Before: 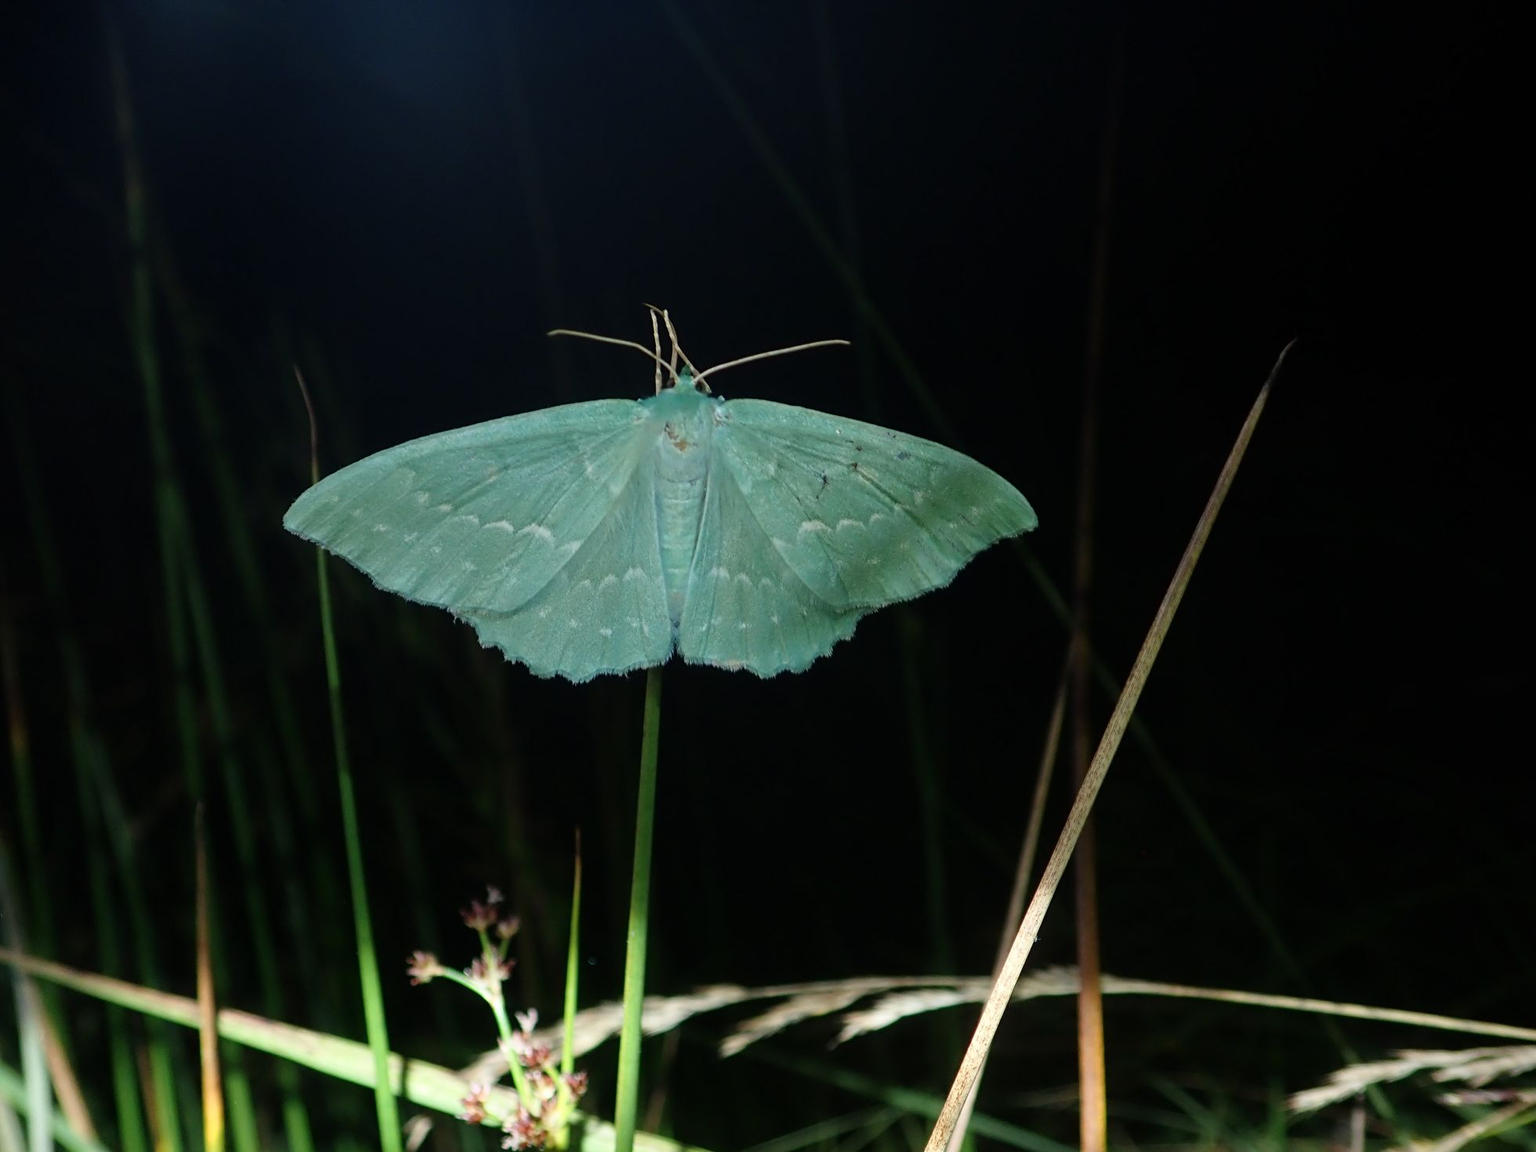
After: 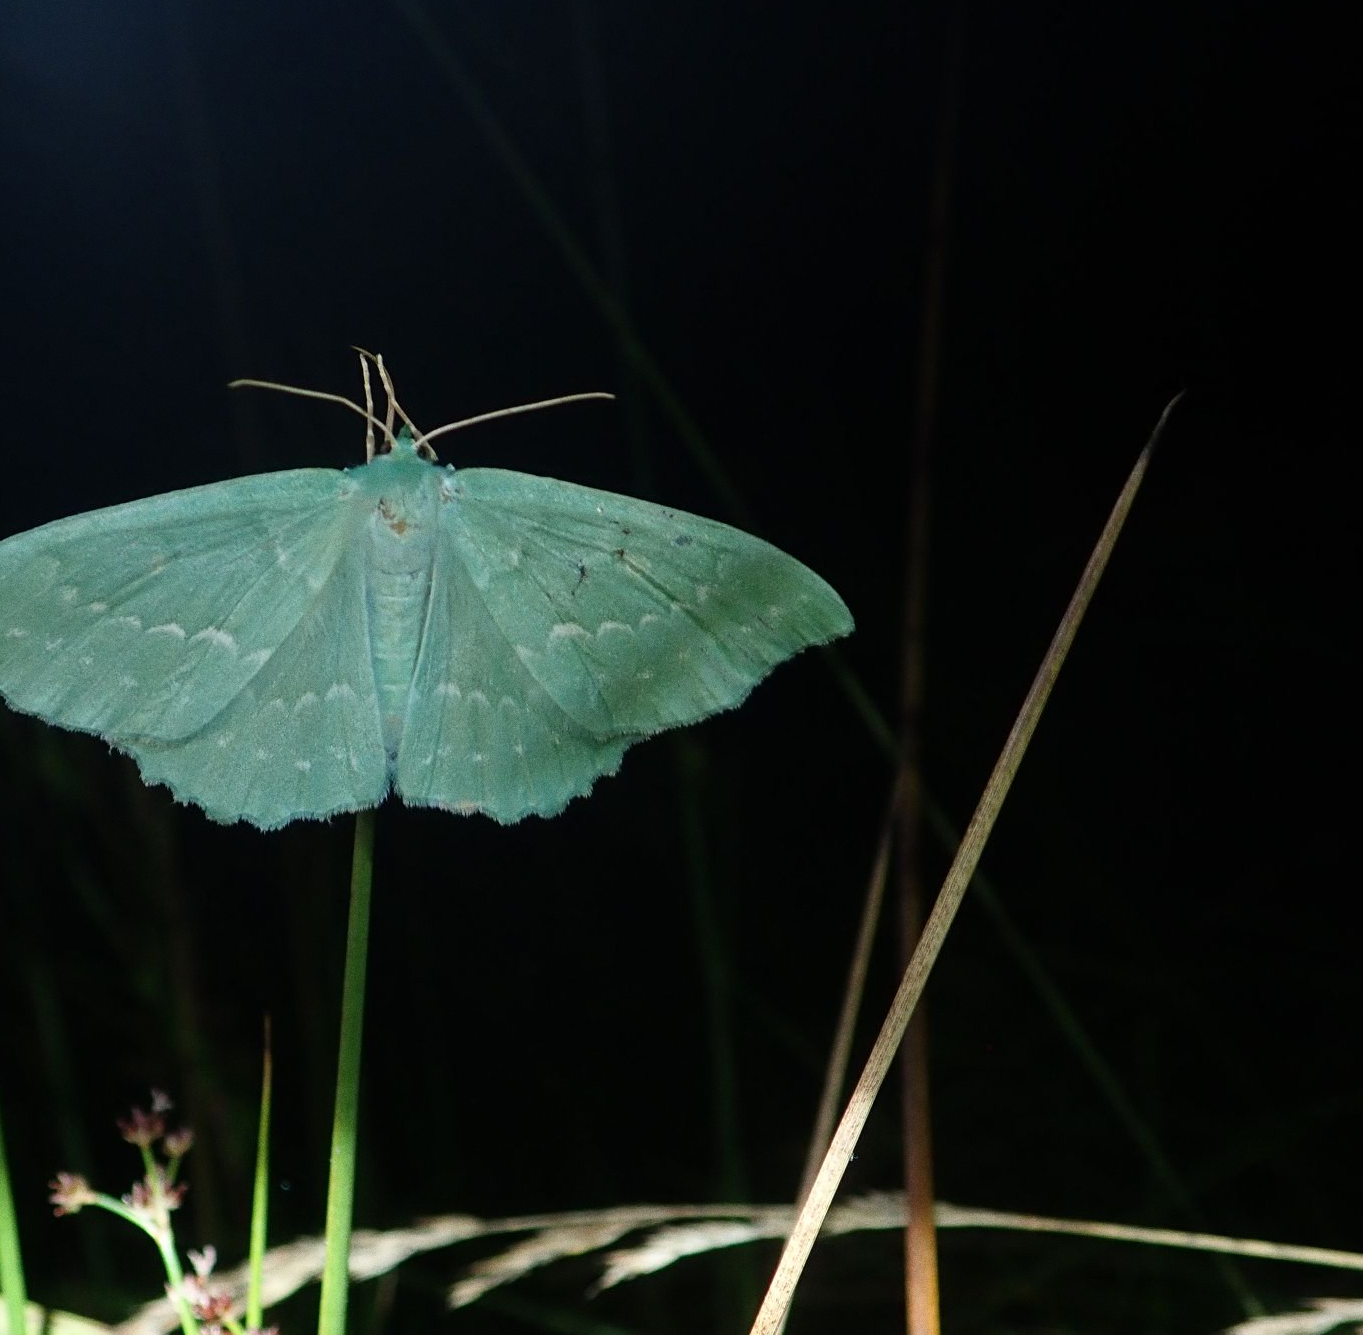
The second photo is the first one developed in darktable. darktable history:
crop and rotate: left 24.034%, top 2.838%, right 6.406%, bottom 6.299%
grain: coarseness 0.09 ISO
